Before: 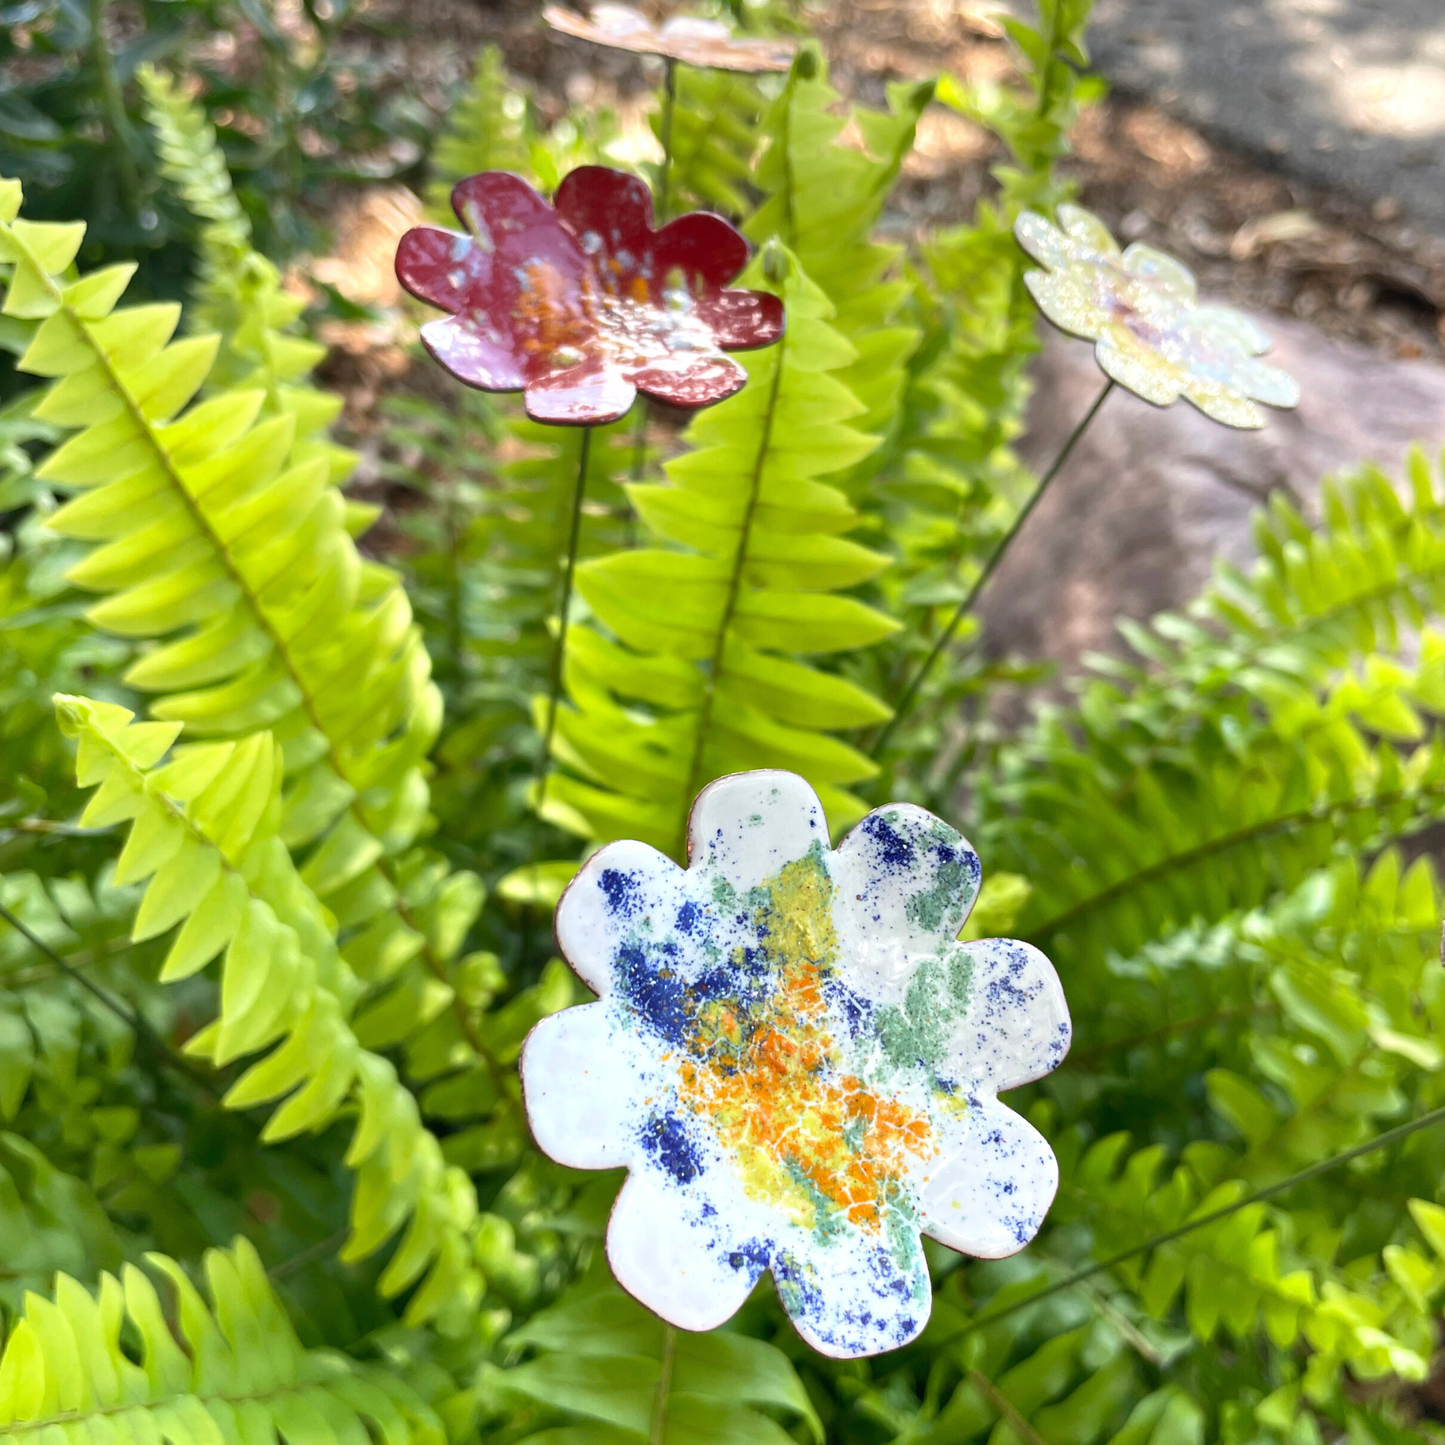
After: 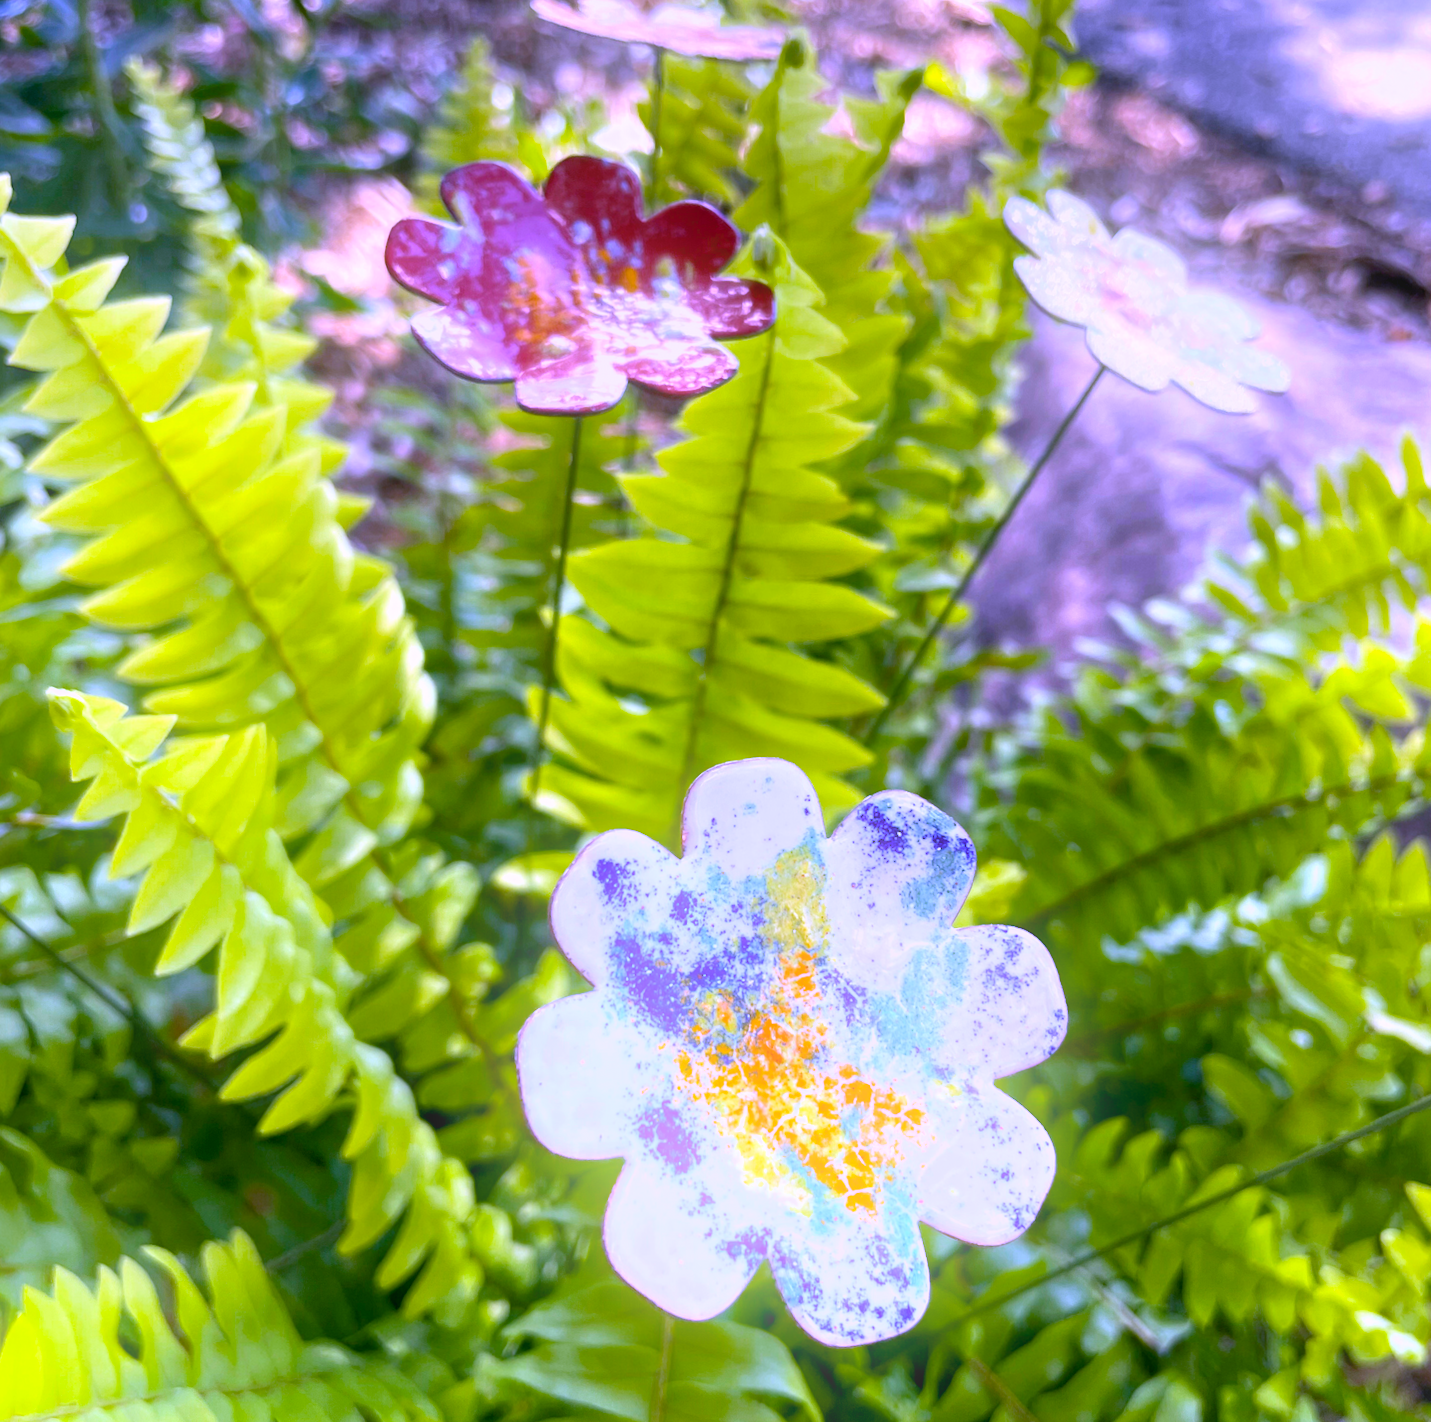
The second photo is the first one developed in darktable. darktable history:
rotate and perspective: rotation -0.45°, automatic cropping original format, crop left 0.008, crop right 0.992, crop top 0.012, crop bottom 0.988
white balance: red 0.98, blue 1.61
bloom: size 16%, threshold 98%, strength 20%
color balance rgb: shadows lift › chroma 2%, shadows lift › hue 217.2°, power › chroma 0.25%, power › hue 60°, highlights gain › chroma 1.5%, highlights gain › hue 309.6°, global offset › luminance -0.5%, perceptual saturation grading › global saturation 15%, global vibrance 20%
